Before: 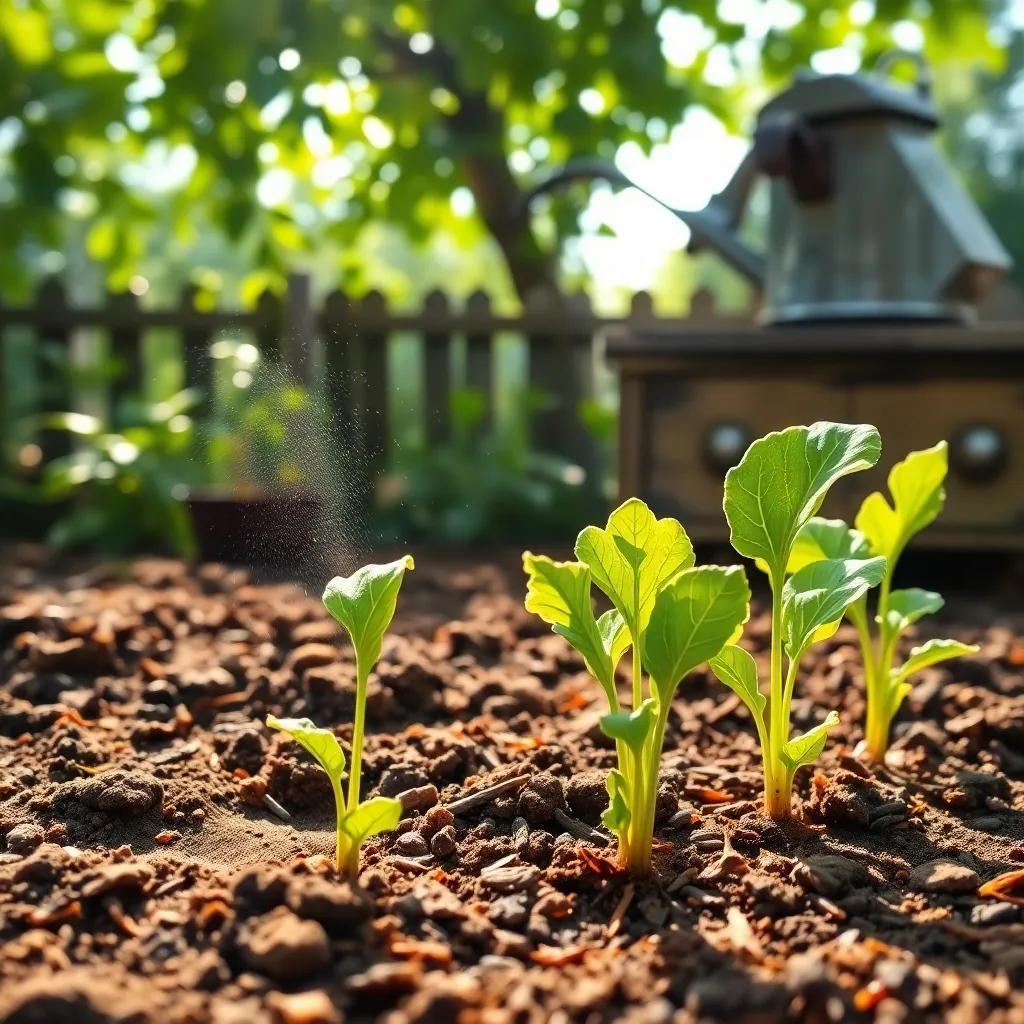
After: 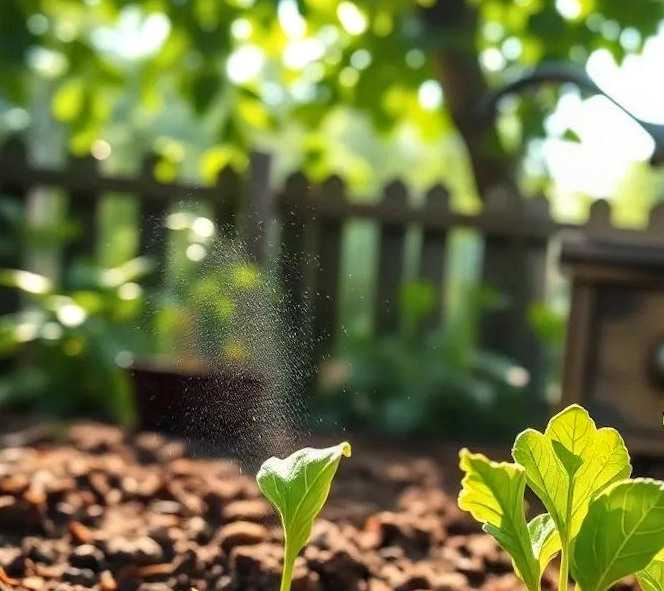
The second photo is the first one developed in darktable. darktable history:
local contrast: on, module defaults
crop and rotate: angle -4.99°, left 2.122%, top 6.945%, right 27.566%, bottom 30.519%
